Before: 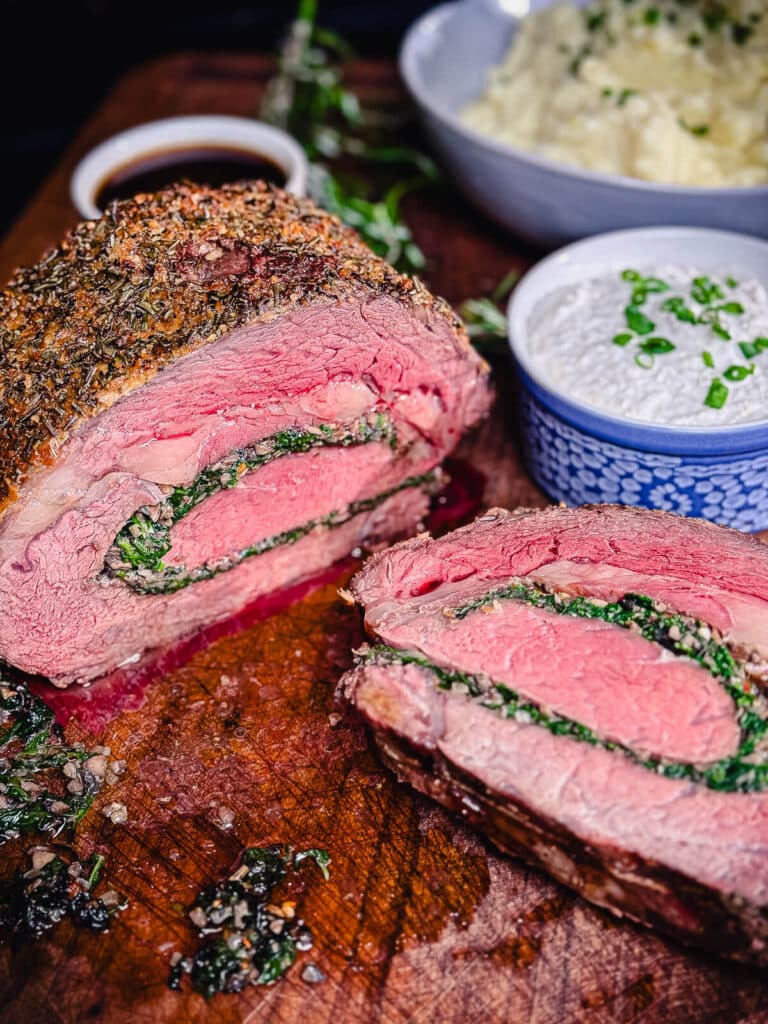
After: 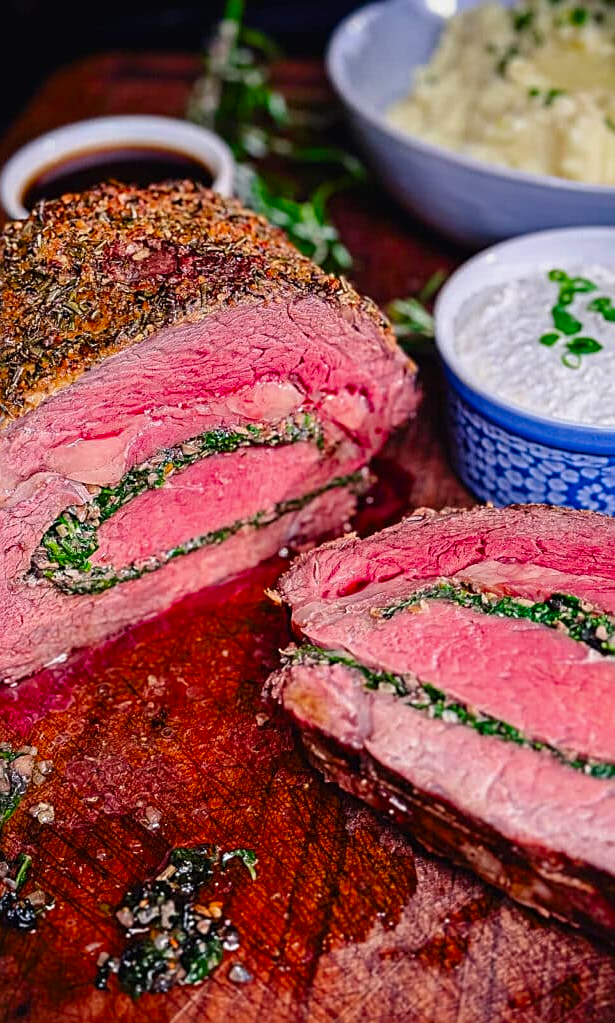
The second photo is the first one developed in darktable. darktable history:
sharpen: on, module defaults
crop and rotate: left 9.597%, right 10.195%
color zones: curves: ch0 [(0, 0.425) (0.143, 0.422) (0.286, 0.42) (0.429, 0.419) (0.571, 0.419) (0.714, 0.42) (0.857, 0.422) (1, 0.425)]; ch1 [(0, 0.666) (0.143, 0.669) (0.286, 0.671) (0.429, 0.67) (0.571, 0.67) (0.714, 0.67) (0.857, 0.67) (1, 0.666)]
